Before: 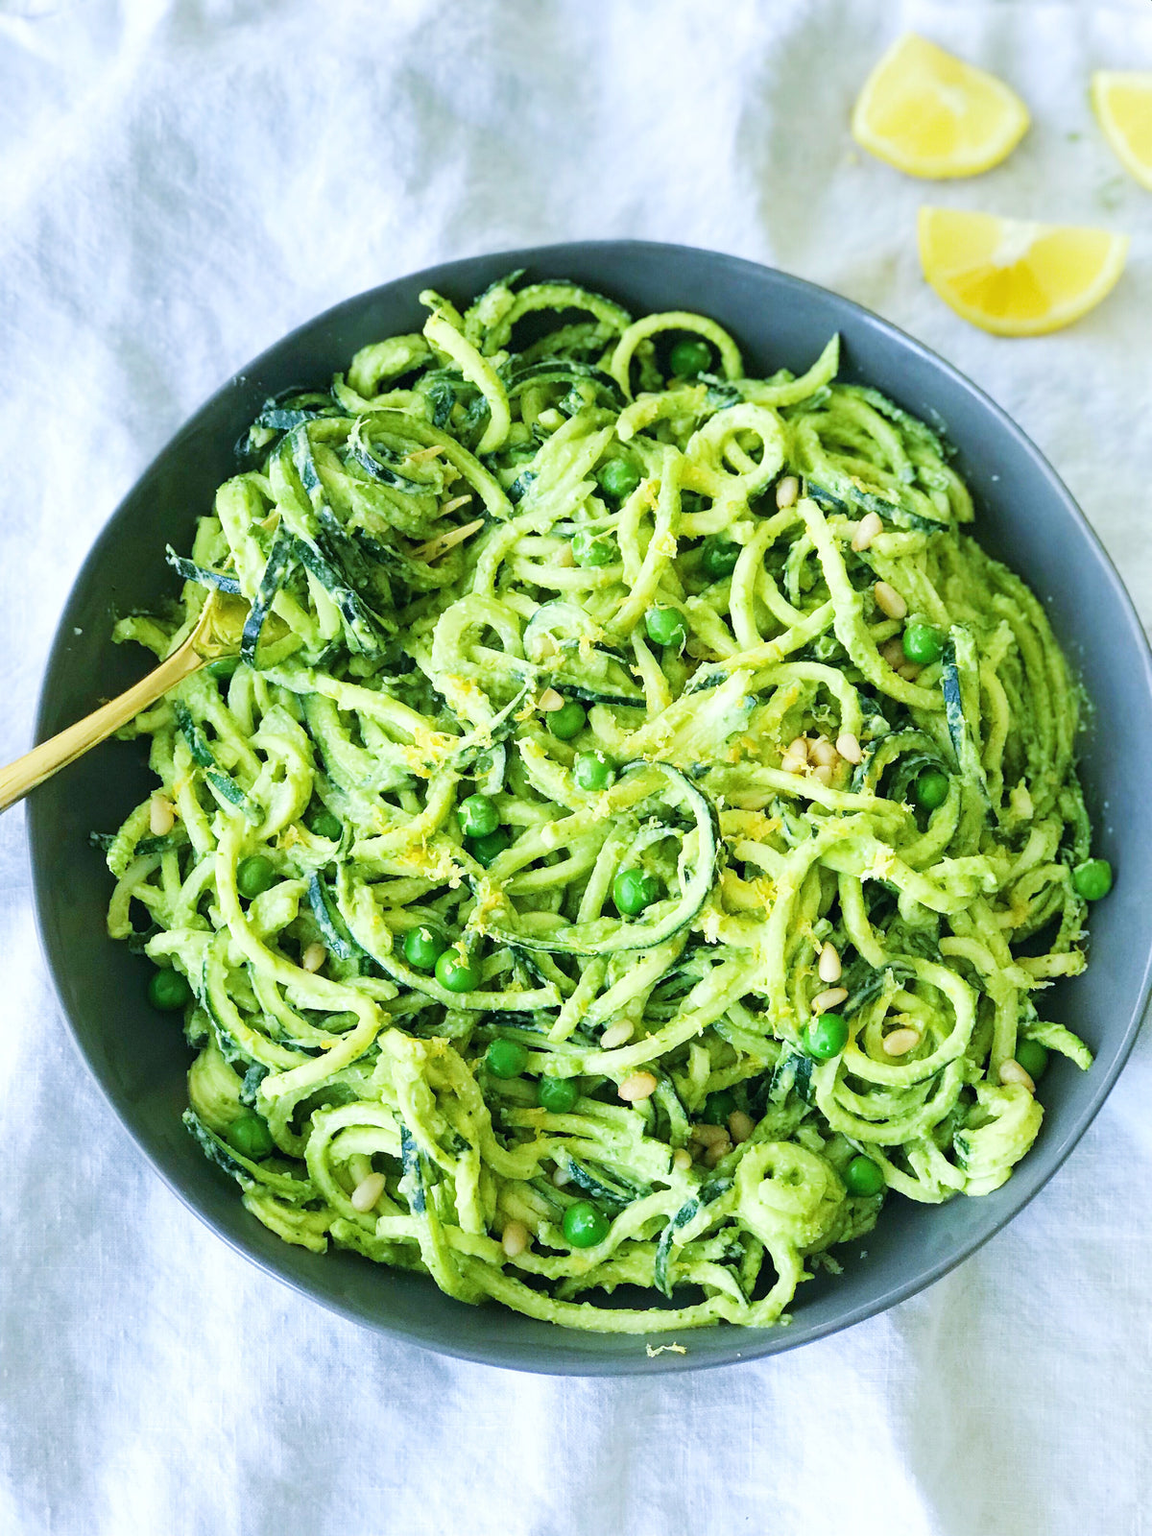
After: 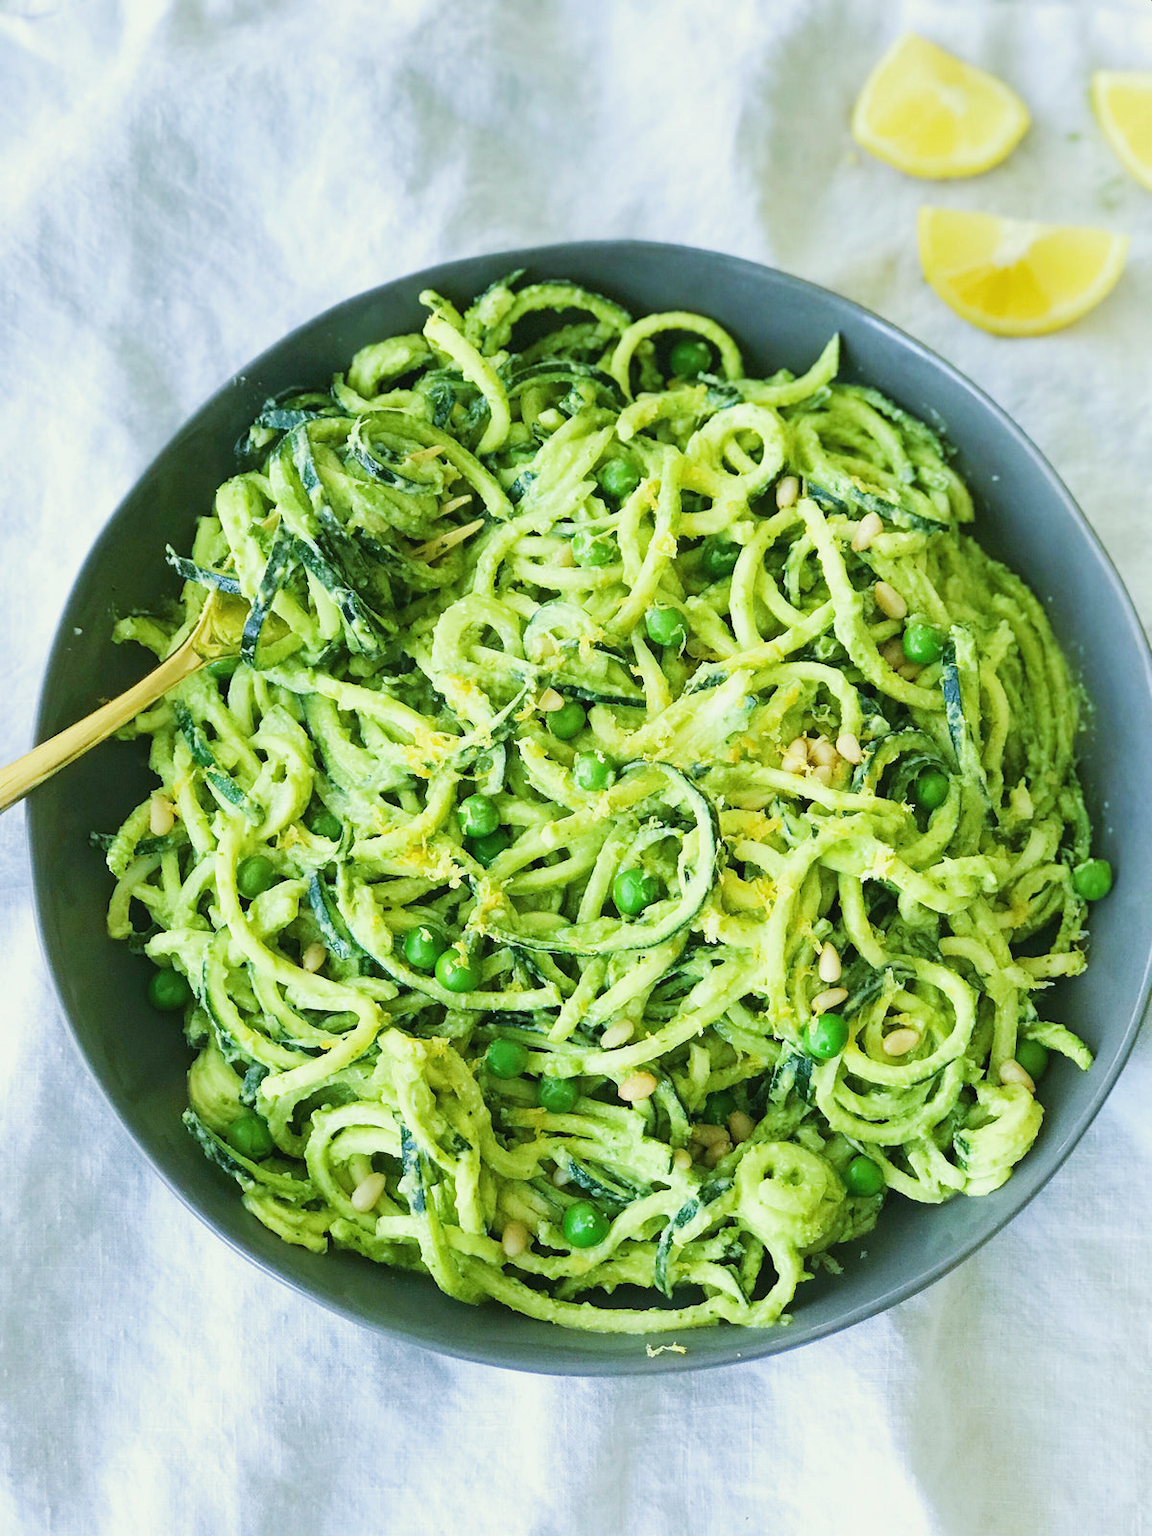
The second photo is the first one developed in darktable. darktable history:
color balance: mode lift, gamma, gain (sRGB), lift [1.04, 1, 1, 0.97], gamma [1.01, 1, 1, 0.97], gain [0.96, 1, 1, 0.97]
tone equalizer: on, module defaults
